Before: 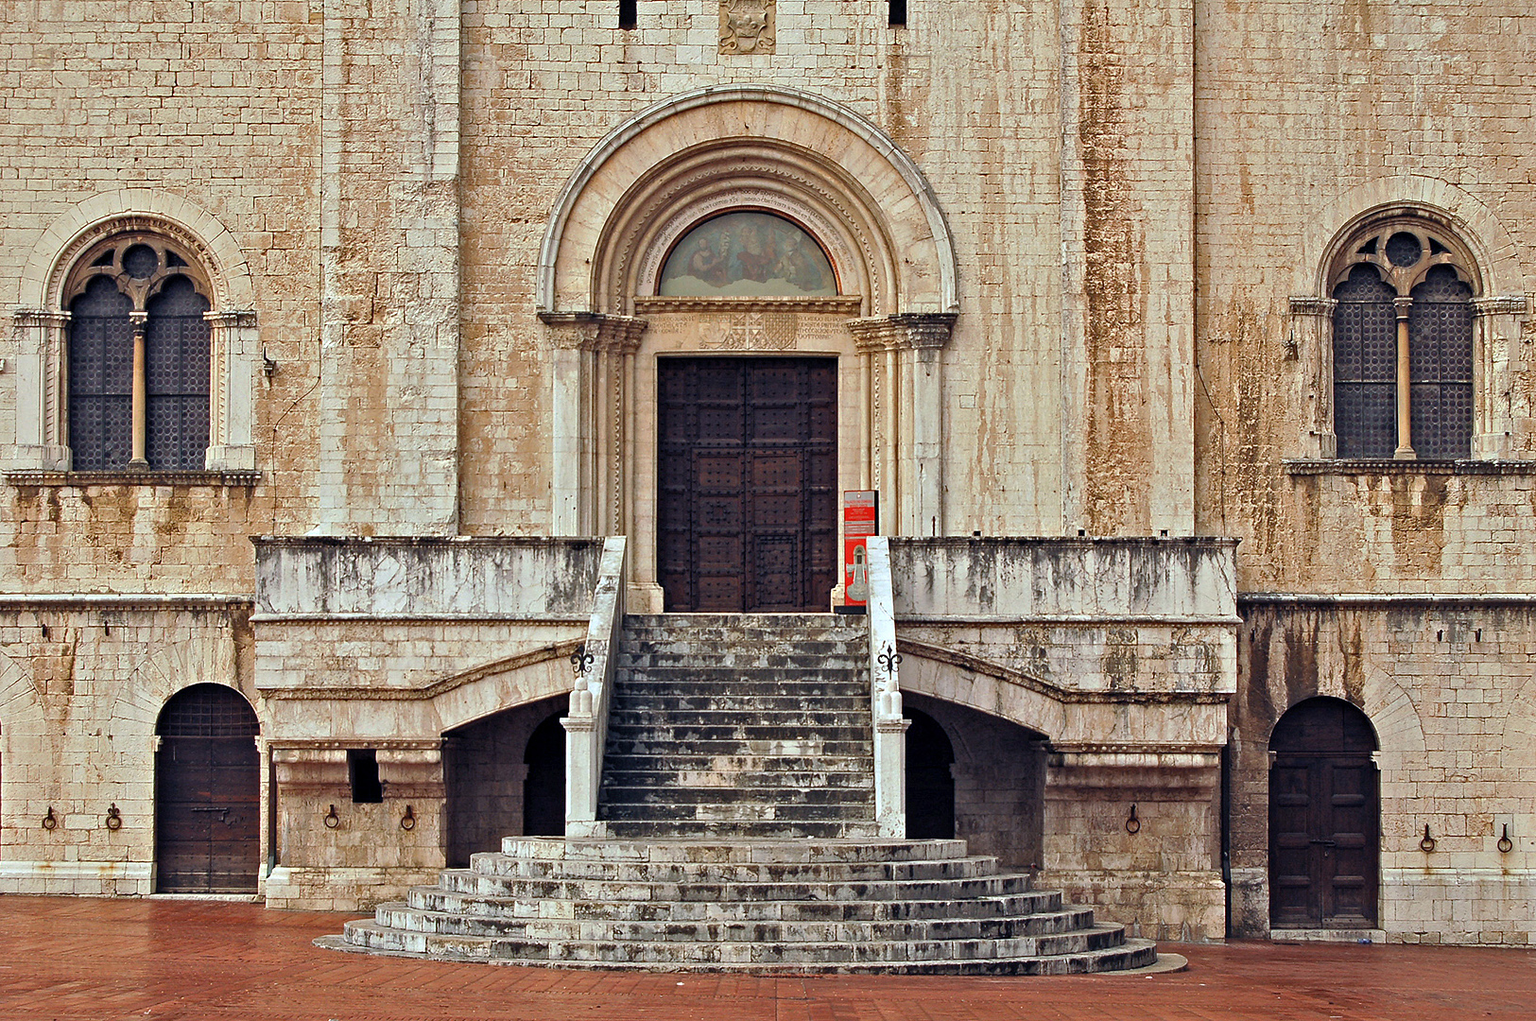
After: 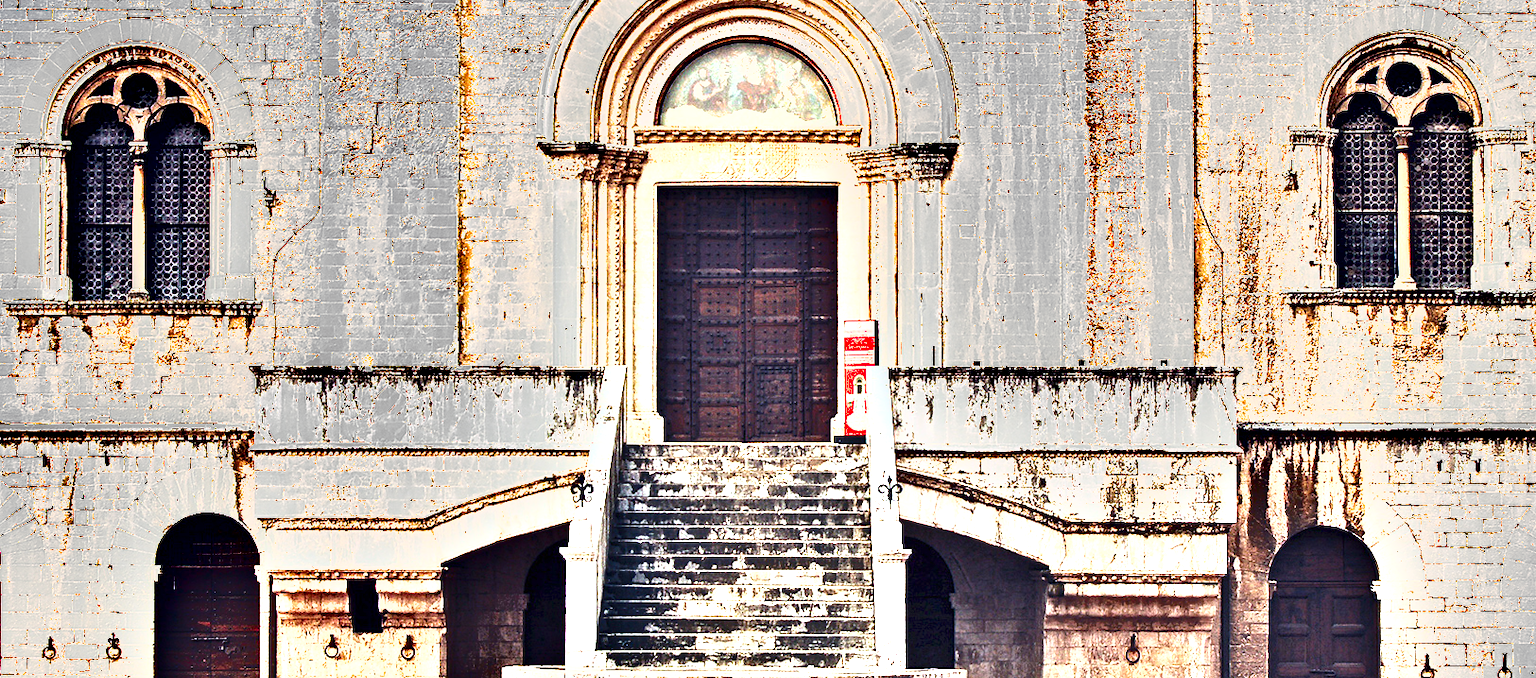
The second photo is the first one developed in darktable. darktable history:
crop: top 16.727%, bottom 16.727%
exposure: black level correction 0, exposure 2.088 EV, compensate exposure bias true, compensate highlight preservation false
shadows and highlights: soften with gaussian
